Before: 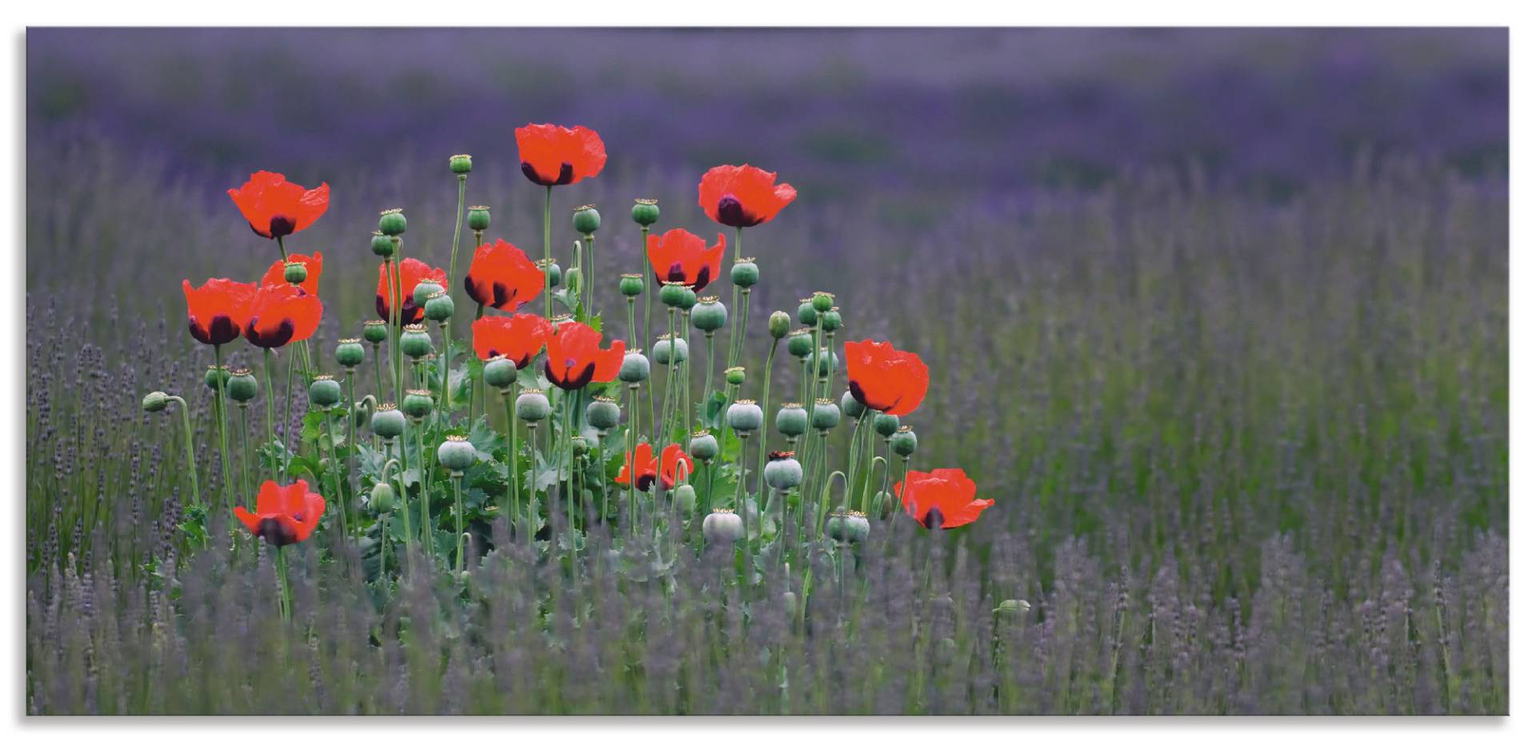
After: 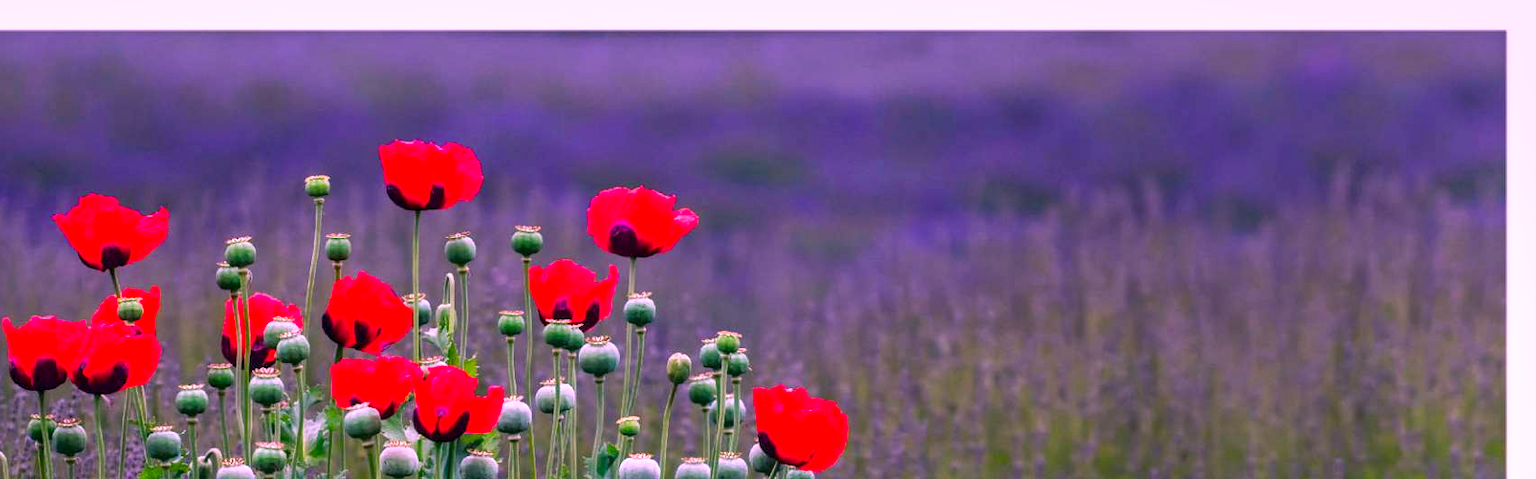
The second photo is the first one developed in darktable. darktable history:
crop and rotate: left 11.785%, bottom 42.993%
color correction: highlights a* 19.06, highlights b* -11.27, saturation 1.69
local contrast: detail 150%
